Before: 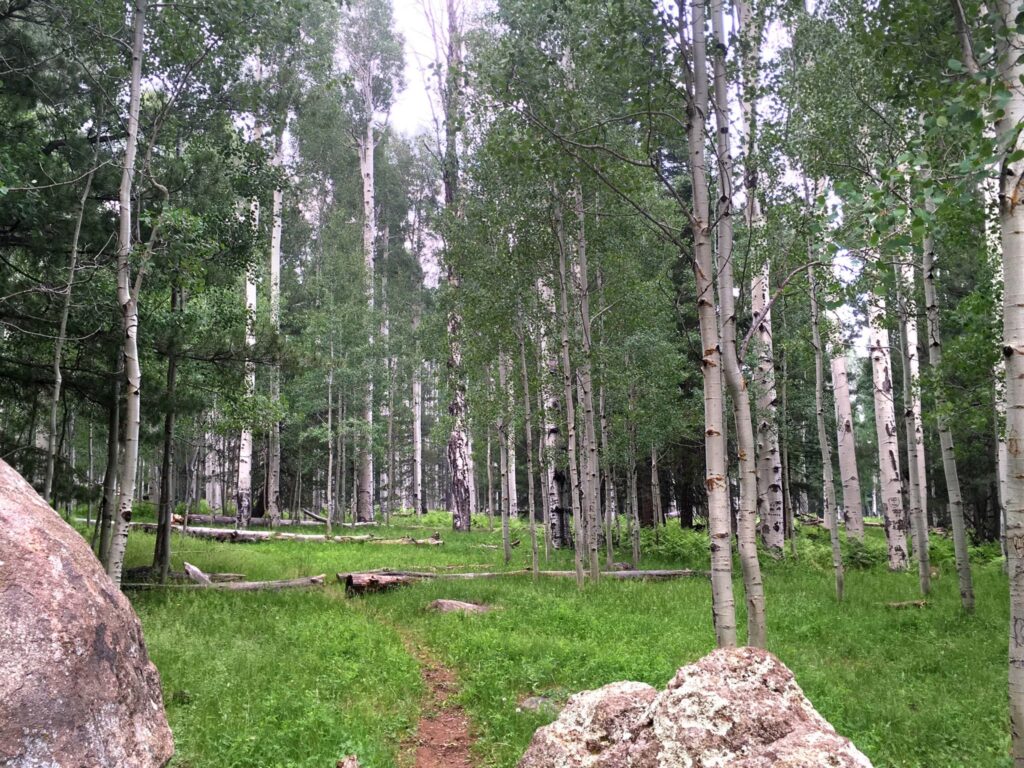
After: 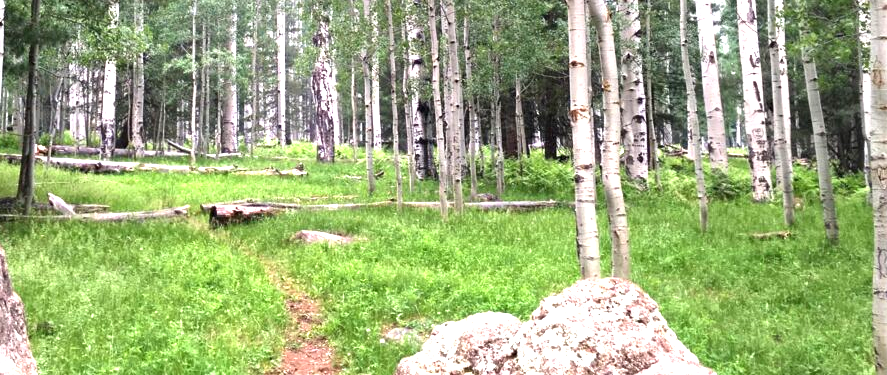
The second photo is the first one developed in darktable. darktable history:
crop and rotate: left 13.306%, top 48.129%, bottom 2.928%
exposure: black level correction 0, exposure 1.198 EV, compensate exposure bias true, compensate highlight preservation false
local contrast: mode bilateral grid, contrast 20, coarseness 50, detail 120%, midtone range 0.2
